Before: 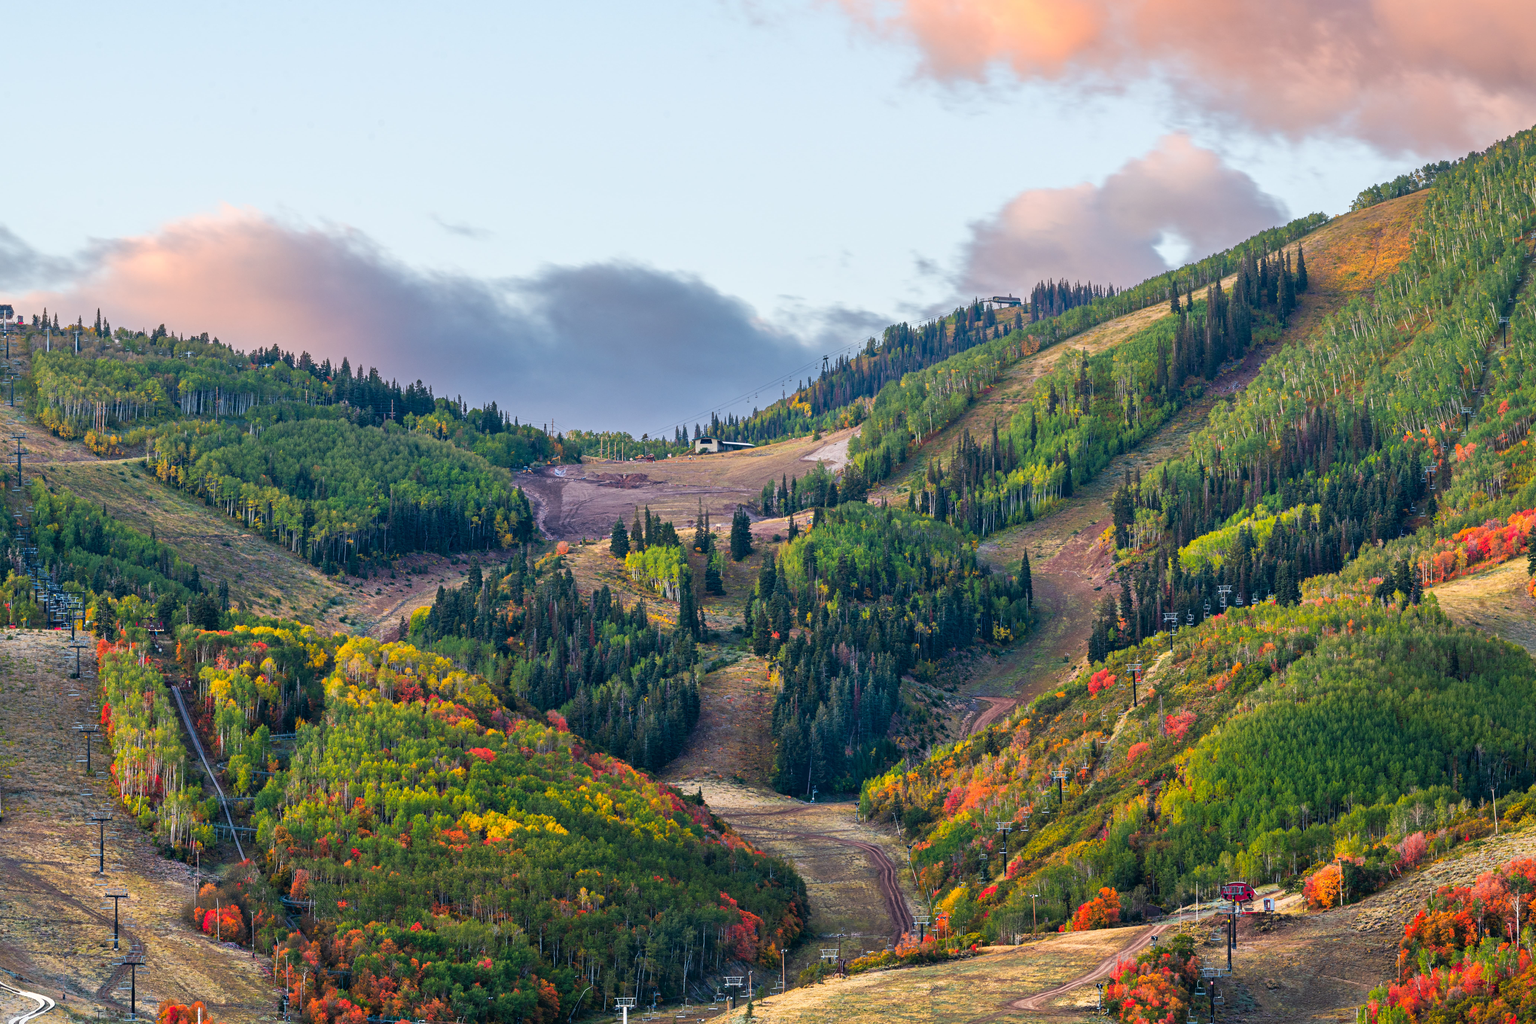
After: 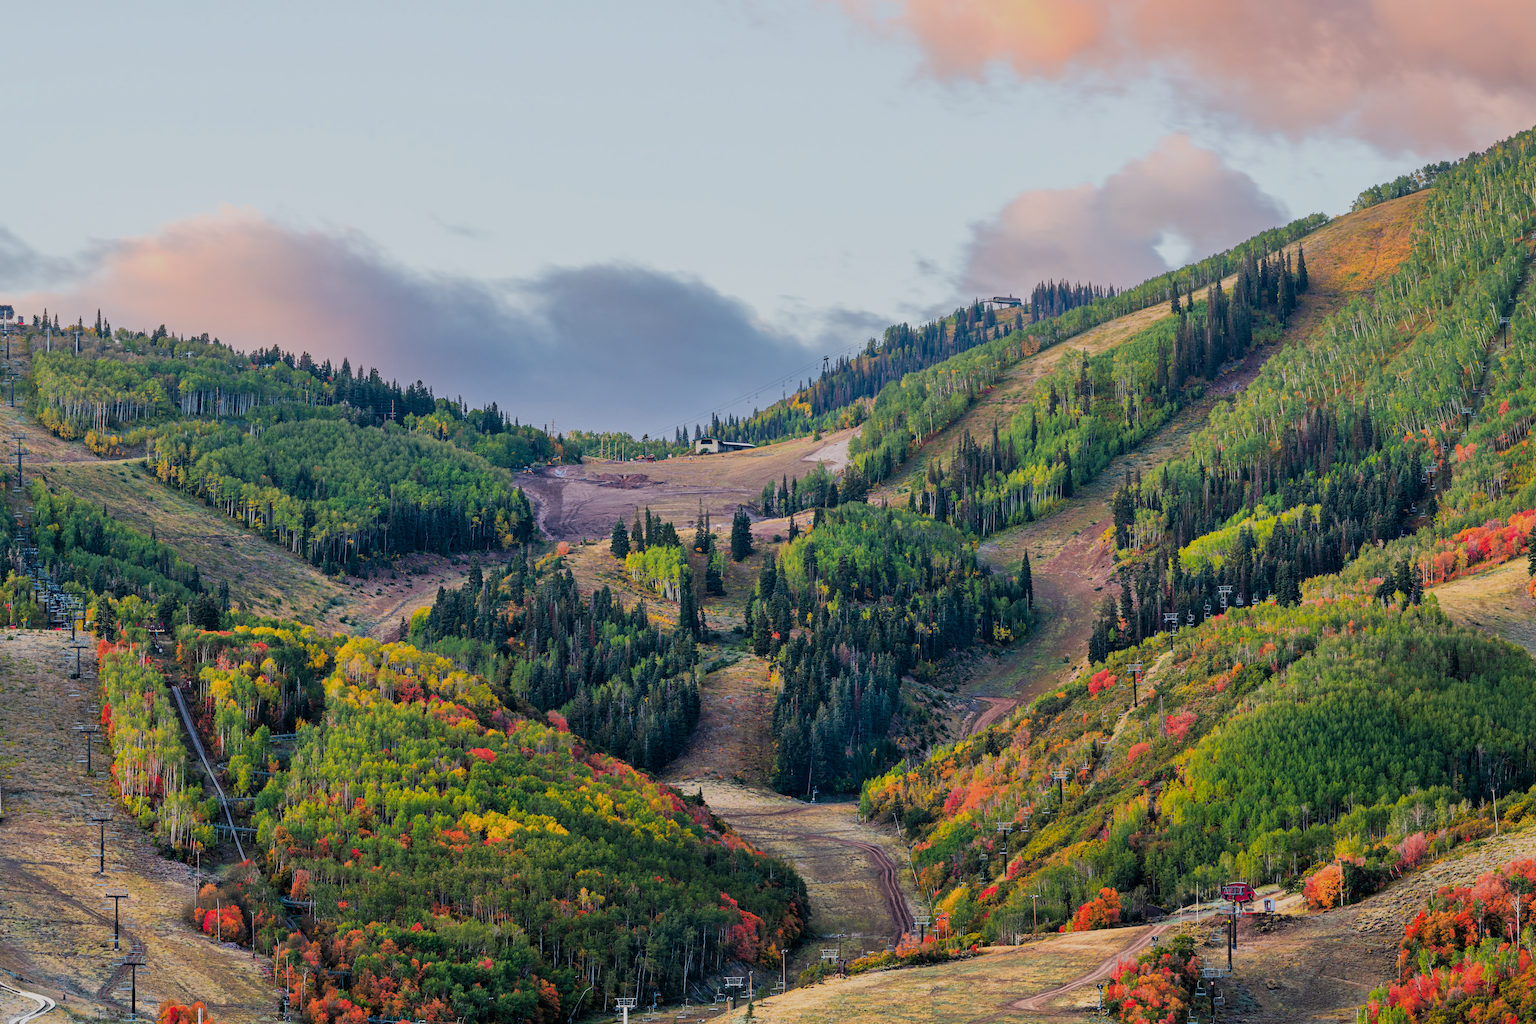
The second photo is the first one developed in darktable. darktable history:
filmic rgb: black relative exposure -7.65 EV, white relative exposure 4.56 EV, threshold 5.97 EV, hardness 3.61, enable highlight reconstruction true
